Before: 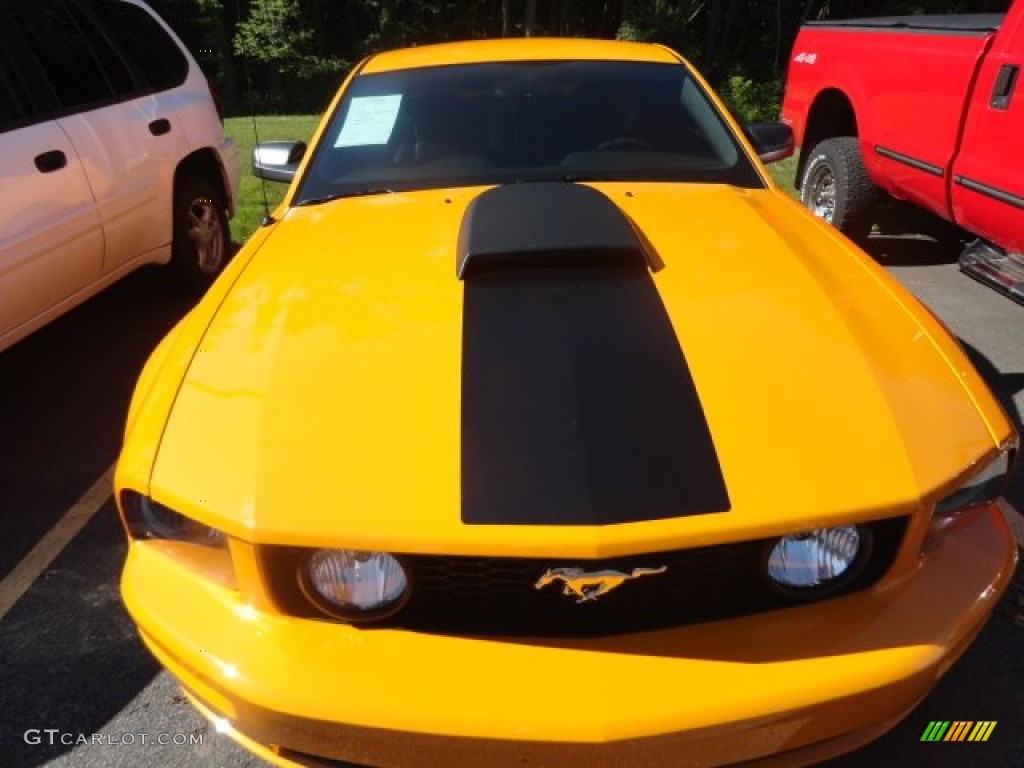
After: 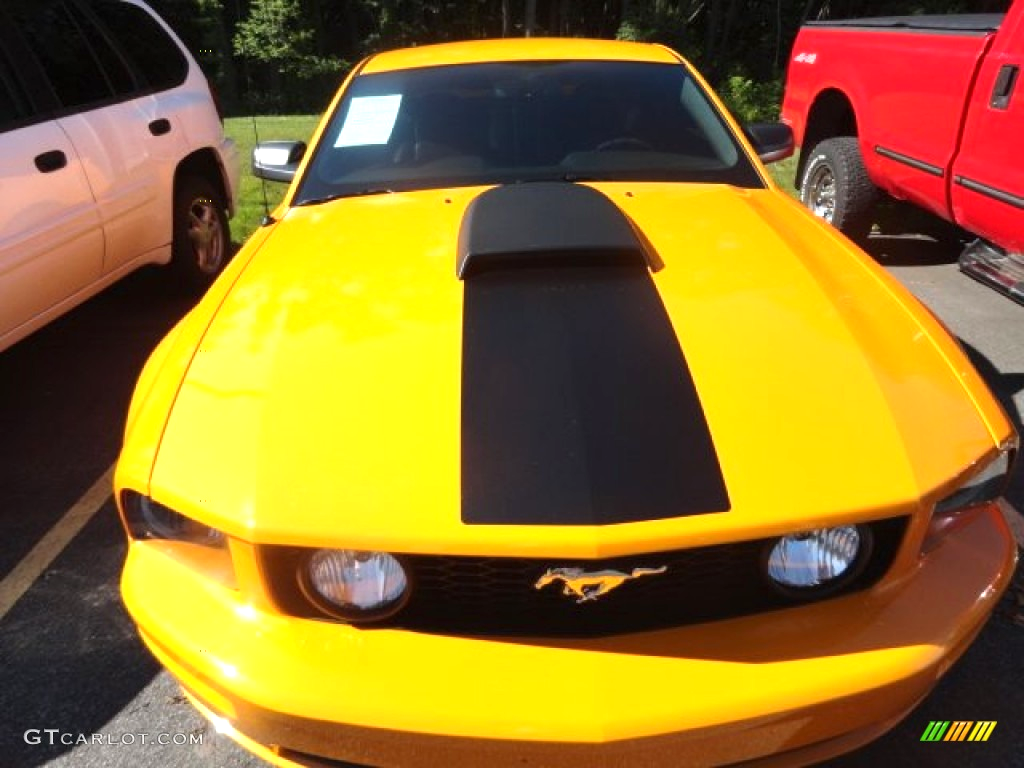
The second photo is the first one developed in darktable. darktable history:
exposure: exposure 0.606 EV, compensate highlight preservation false
